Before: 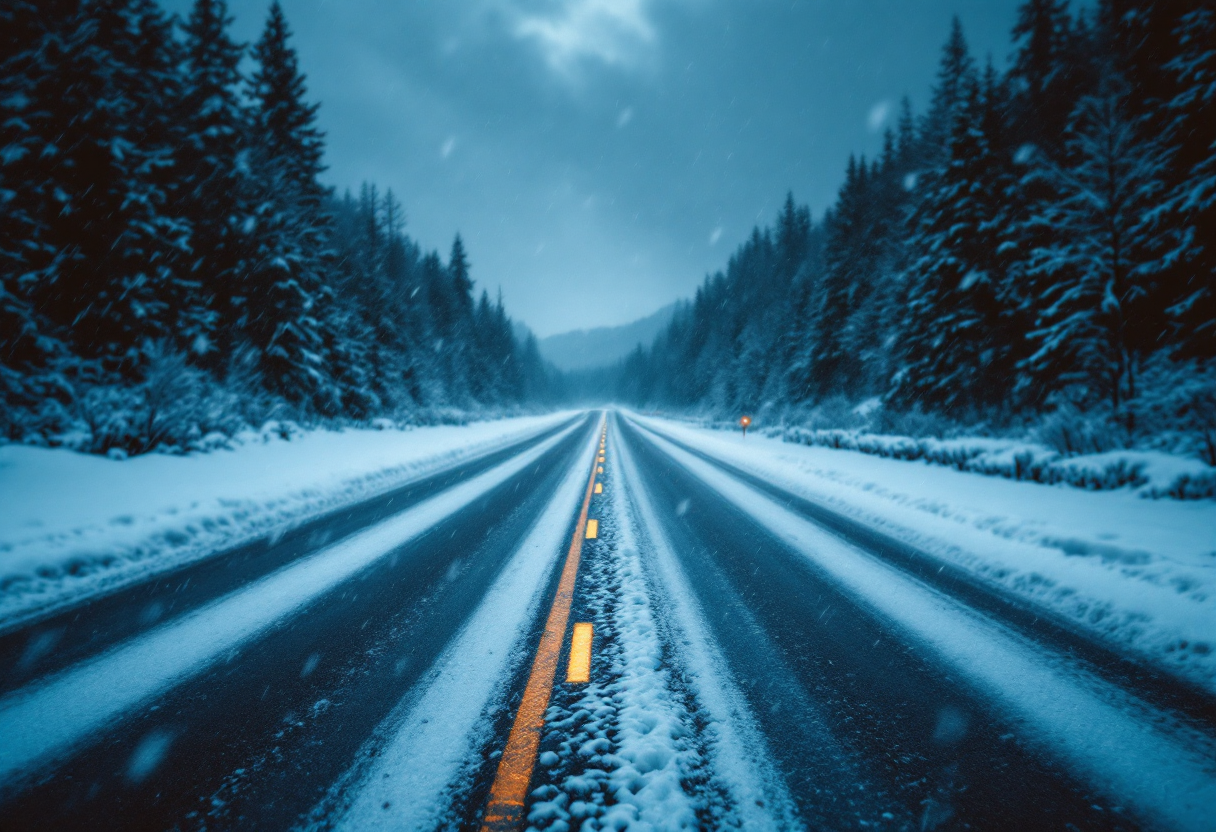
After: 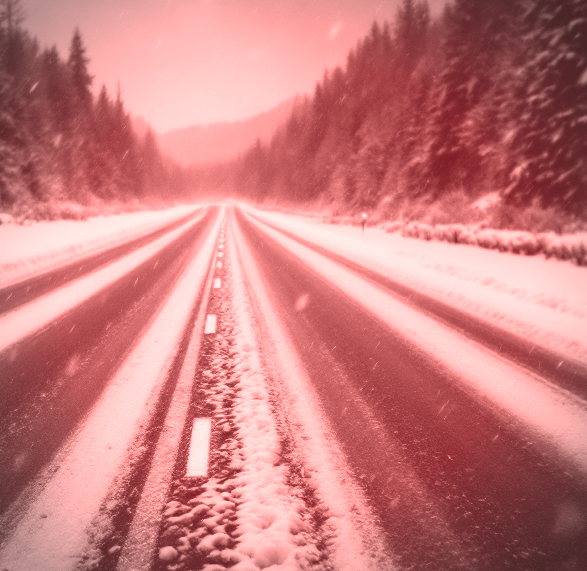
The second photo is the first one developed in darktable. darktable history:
vignetting: automatic ratio true
tone equalizer: on, module defaults
contrast brightness saturation: contrast 0.2, brightness 0.2, saturation 0.8
white balance: red 0.974, blue 1.044
rgb curve: curves: ch0 [(0.123, 0.061) (0.995, 0.887)]; ch1 [(0.06, 0.116) (1, 0.906)]; ch2 [(0, 0) (0.824, 0.69) (1, 1)], mode RGB, independent channels, compensate middle gray true
crop: left 31.379%, top 24.658%, right 20.326%, bottom 6.628%
colorize: saturation 60%, source mix 100%
